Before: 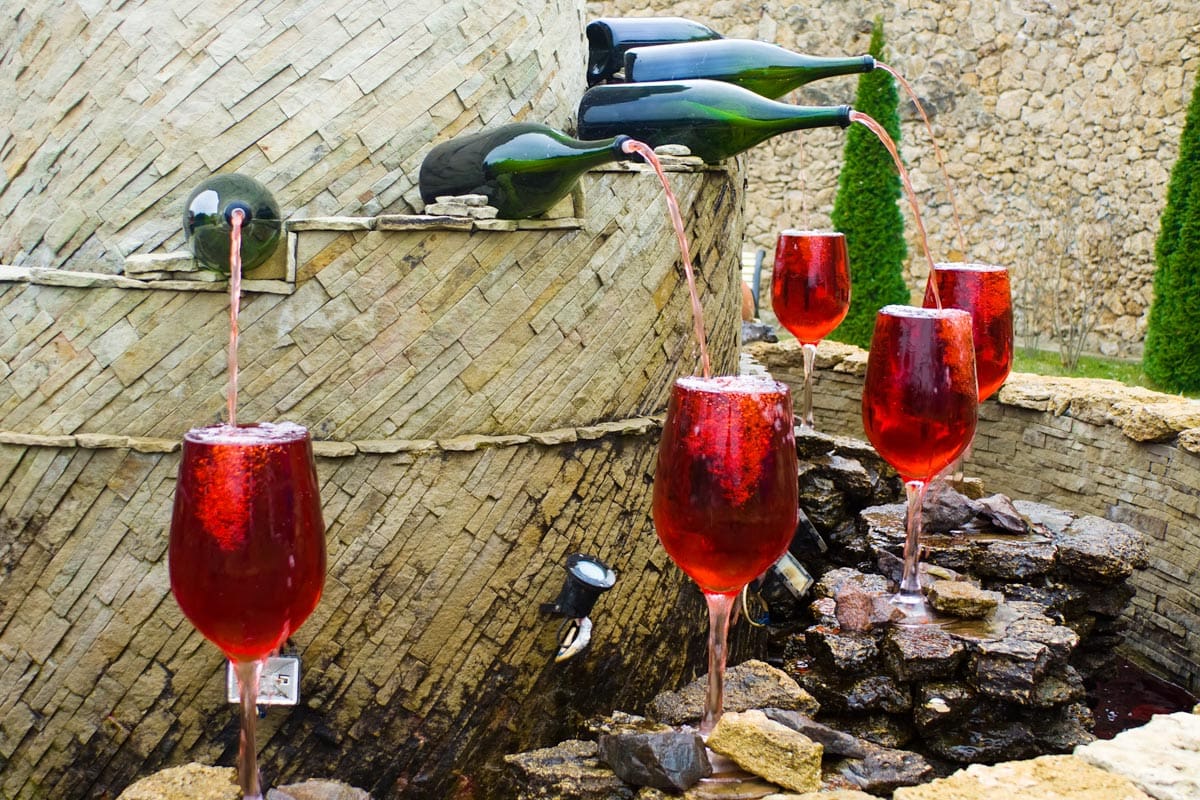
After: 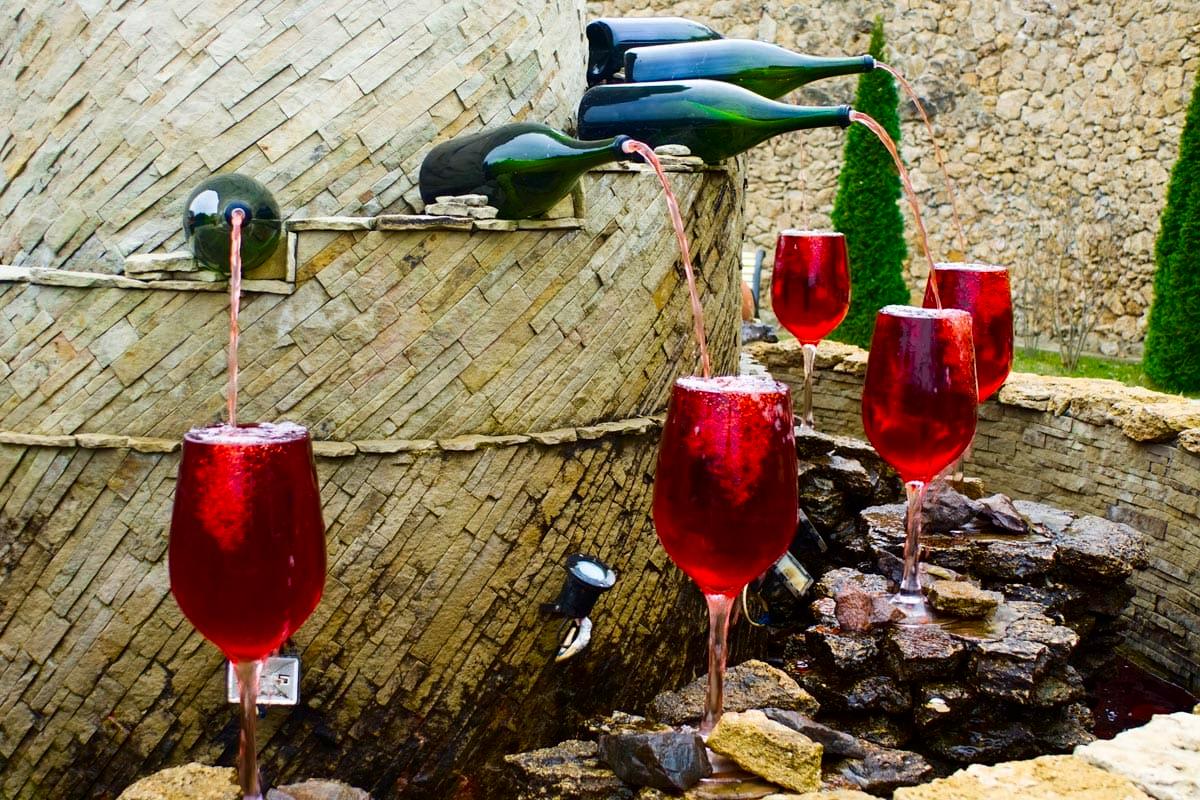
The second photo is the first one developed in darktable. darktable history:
contrast brightness saturation: contrast 0.117, brightness -0.124, saturation 0.197
